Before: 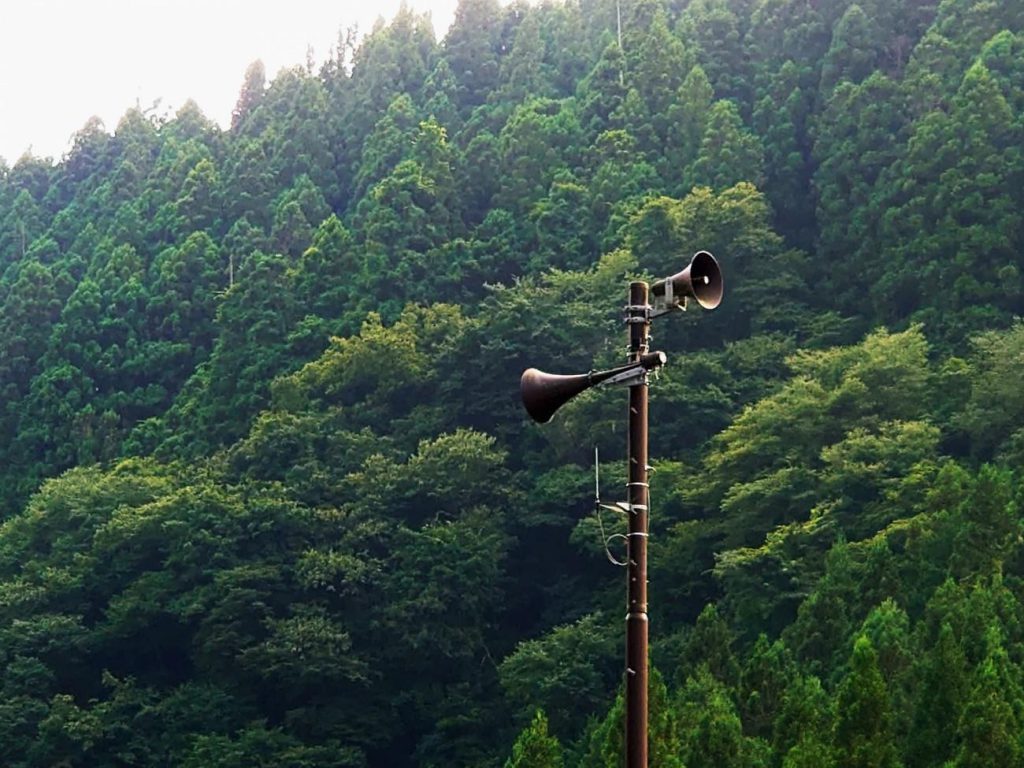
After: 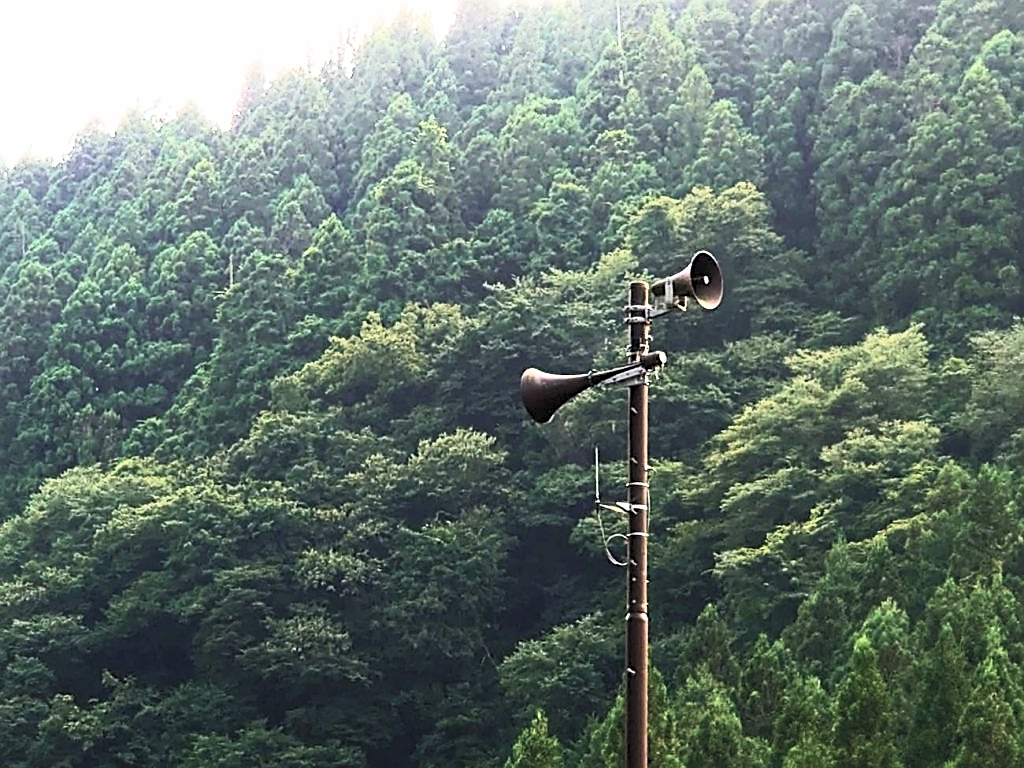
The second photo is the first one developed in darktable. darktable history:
tone equalizer: on, module defaults
contrast brightness saturation: contrast 0.43, brightness 0.56, saturation -0.19
sharpen: on, module defaults
